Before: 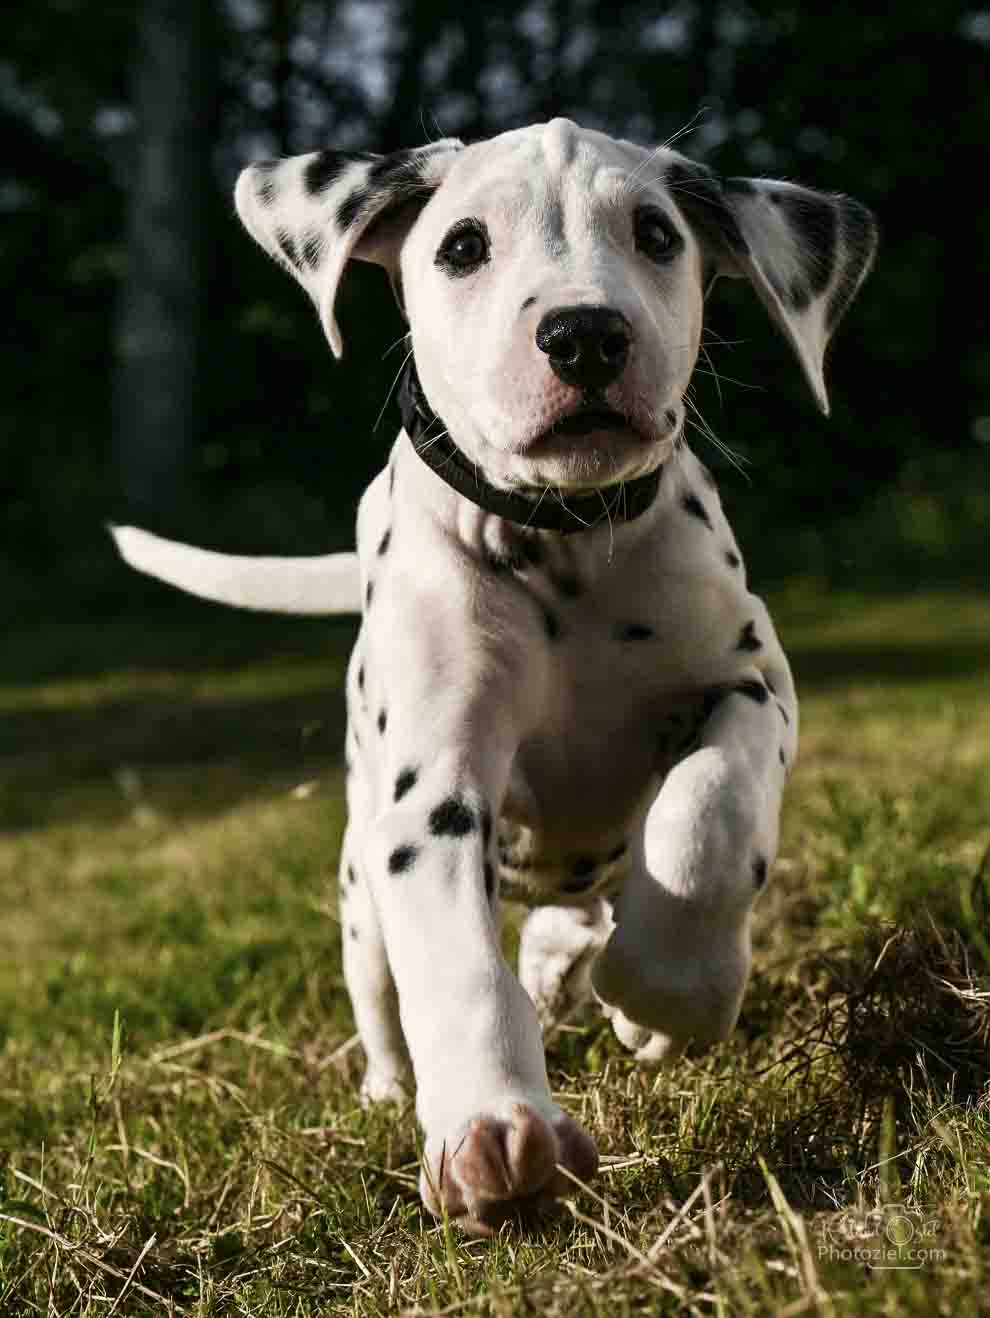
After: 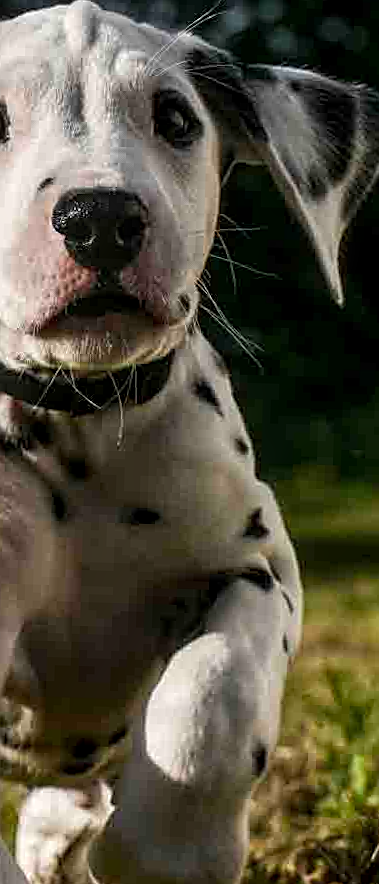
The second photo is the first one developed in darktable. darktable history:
crop and rotate: left 49.936%, top 10.094%, right 13.136%, bottom 24.256%
rotate and perspective: rotation 1.72°, automatic cropping off
local contrast: detail 130%
sharpen: on, module defaults
